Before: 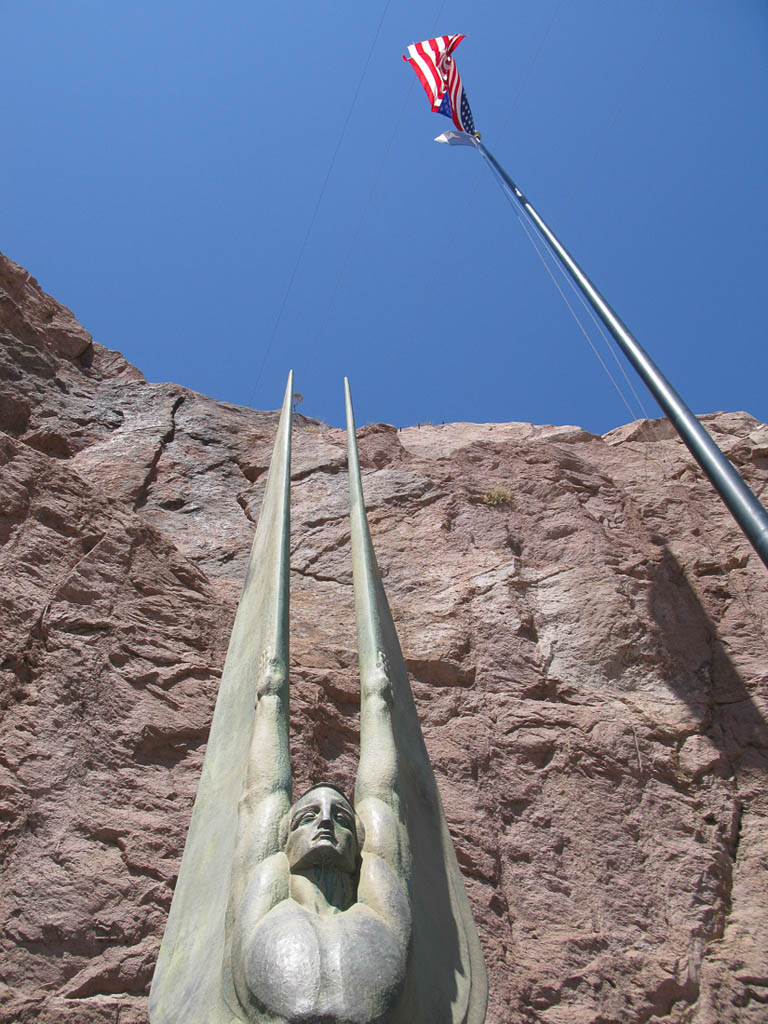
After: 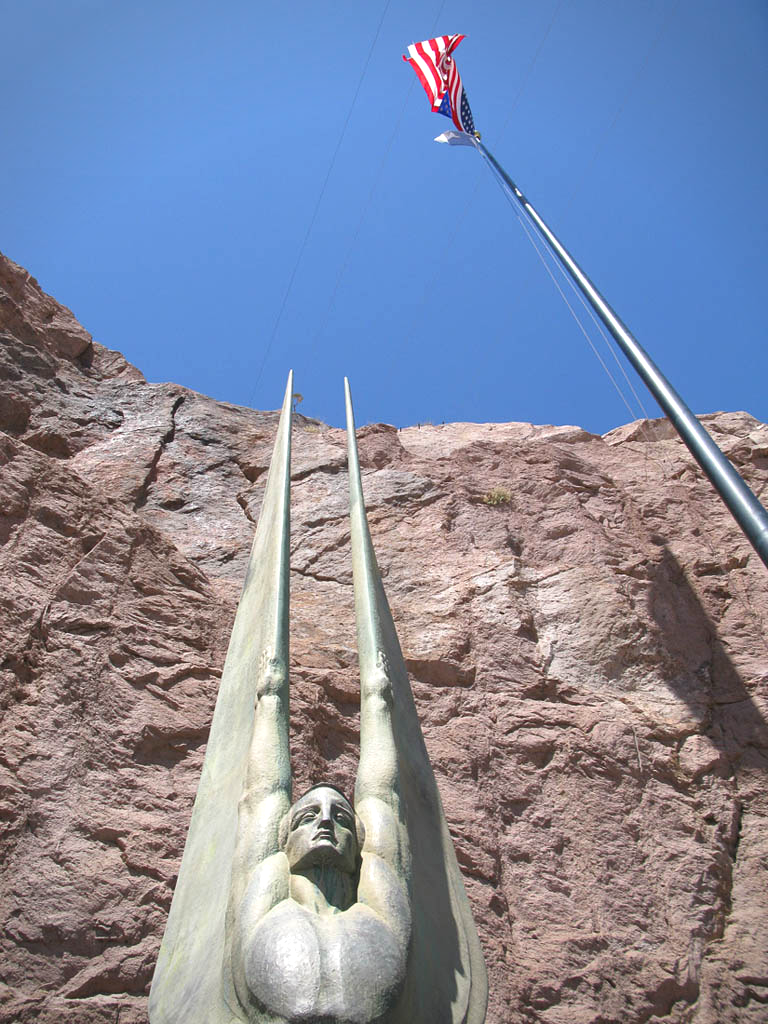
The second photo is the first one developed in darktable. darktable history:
exposure: exposure 0.405 EV, compensate exposure bias true, compensate highlight preservation false
vignetting: fall-off radius 32.17%, brightness -0.316, saturation -0.053
